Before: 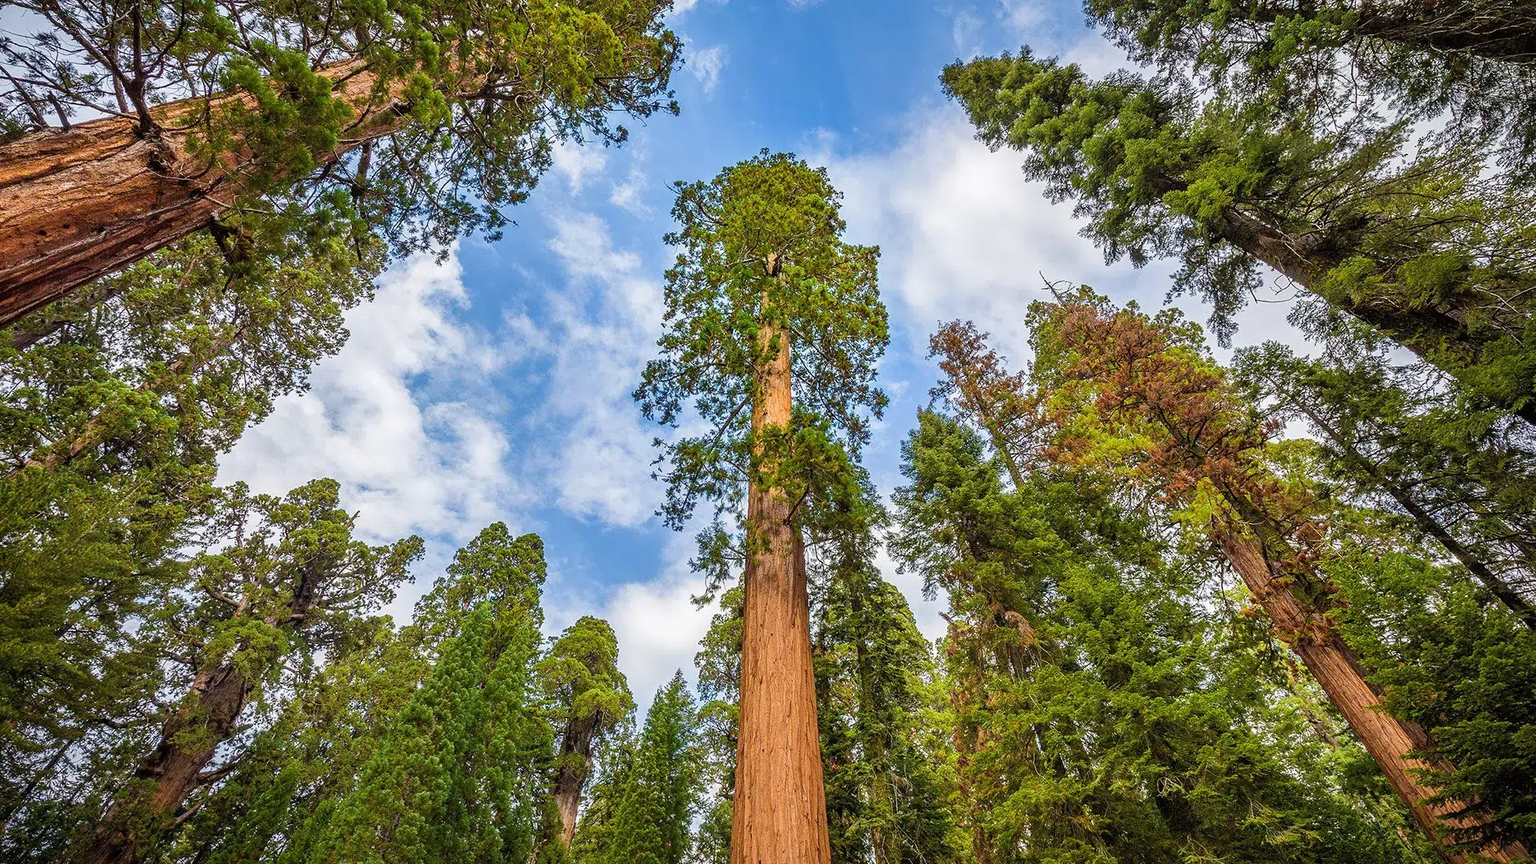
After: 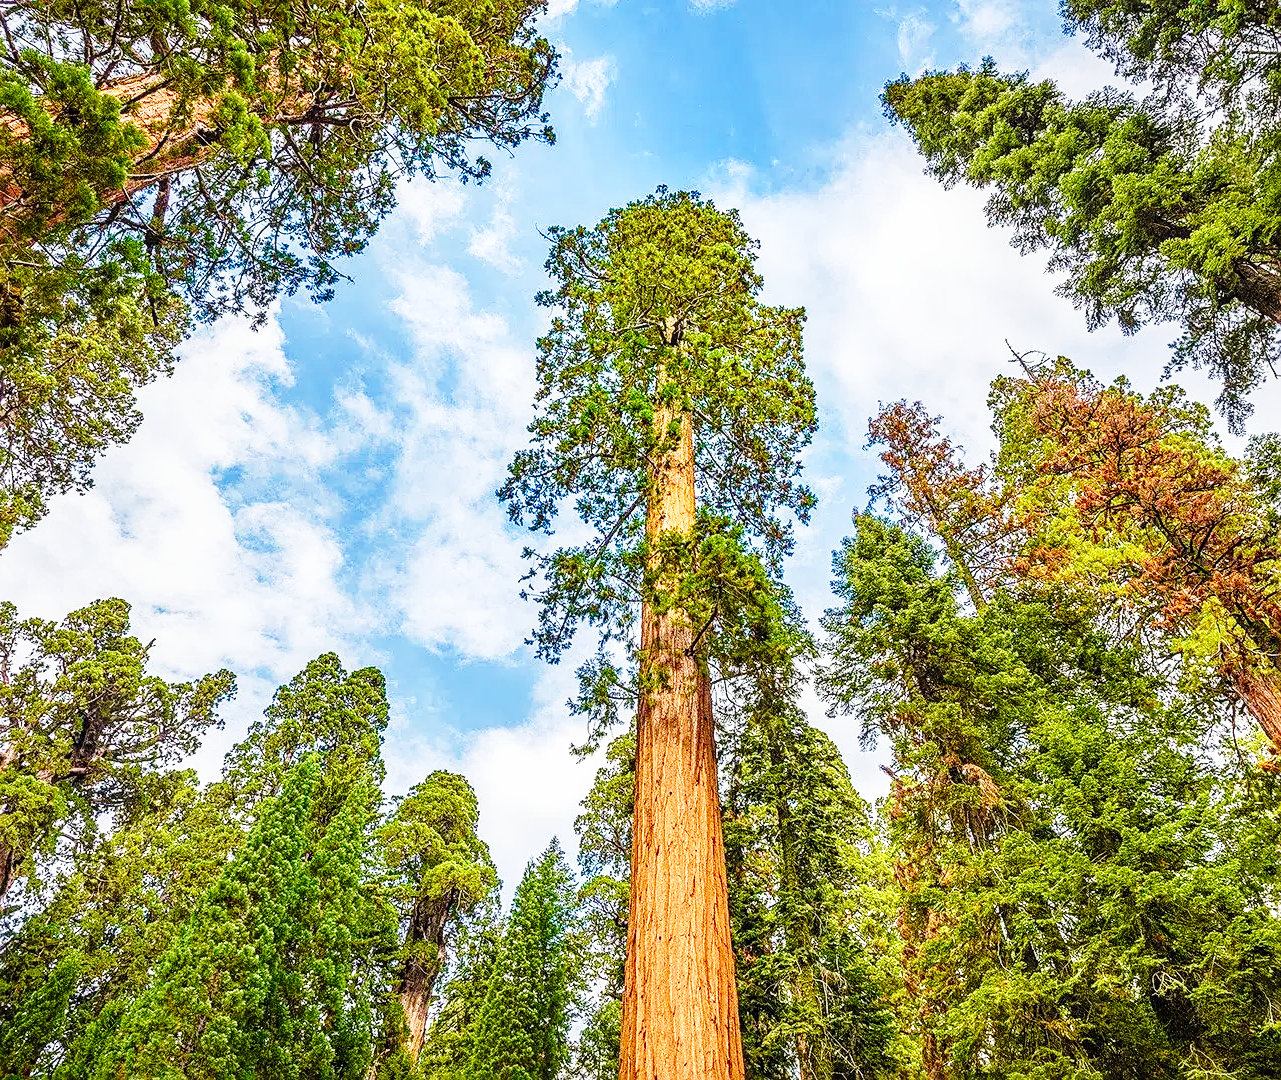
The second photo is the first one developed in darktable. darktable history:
contrast brightness saturation: saturation 0.1
crop and rotate: left 15.324%, right 17.948%
base curve: curves: ch0 [(0, 0) (0.028, 0.03) (0.105, 0.232) (0.387, 0.748) (0.754, 0.968) (1, 1)], preserve colors none
local contrast: on, module defaults
velvia: on, module defaults
sharpen: on, module defaults
